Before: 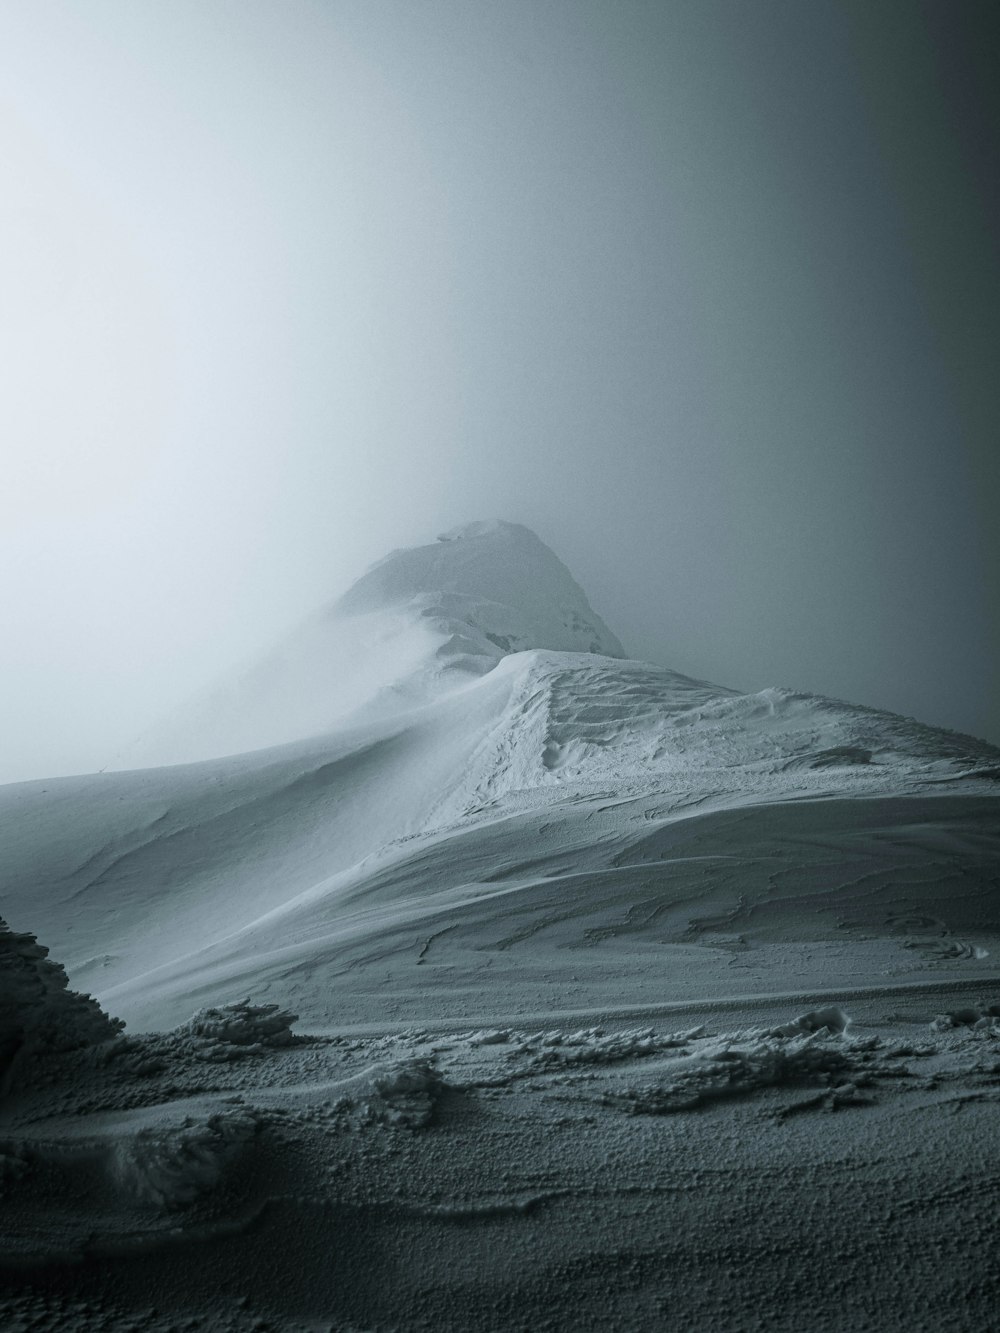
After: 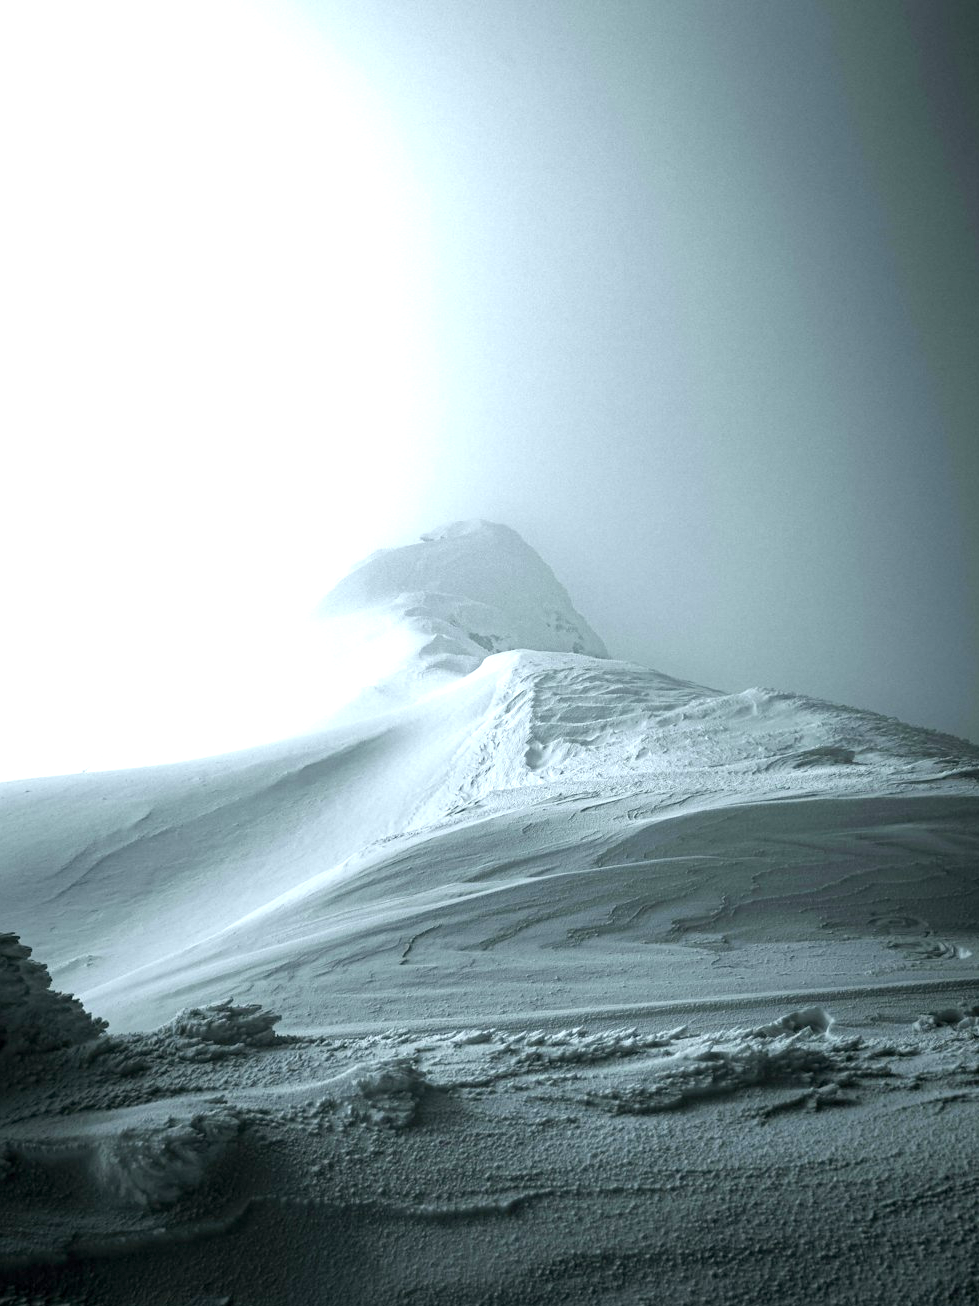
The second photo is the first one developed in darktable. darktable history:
crop: left 1.743%, right 0.268%, bottom 2.011%
exposure: black level correction 0.001, exposure 1.116 EV, compensate highlight preservation false
